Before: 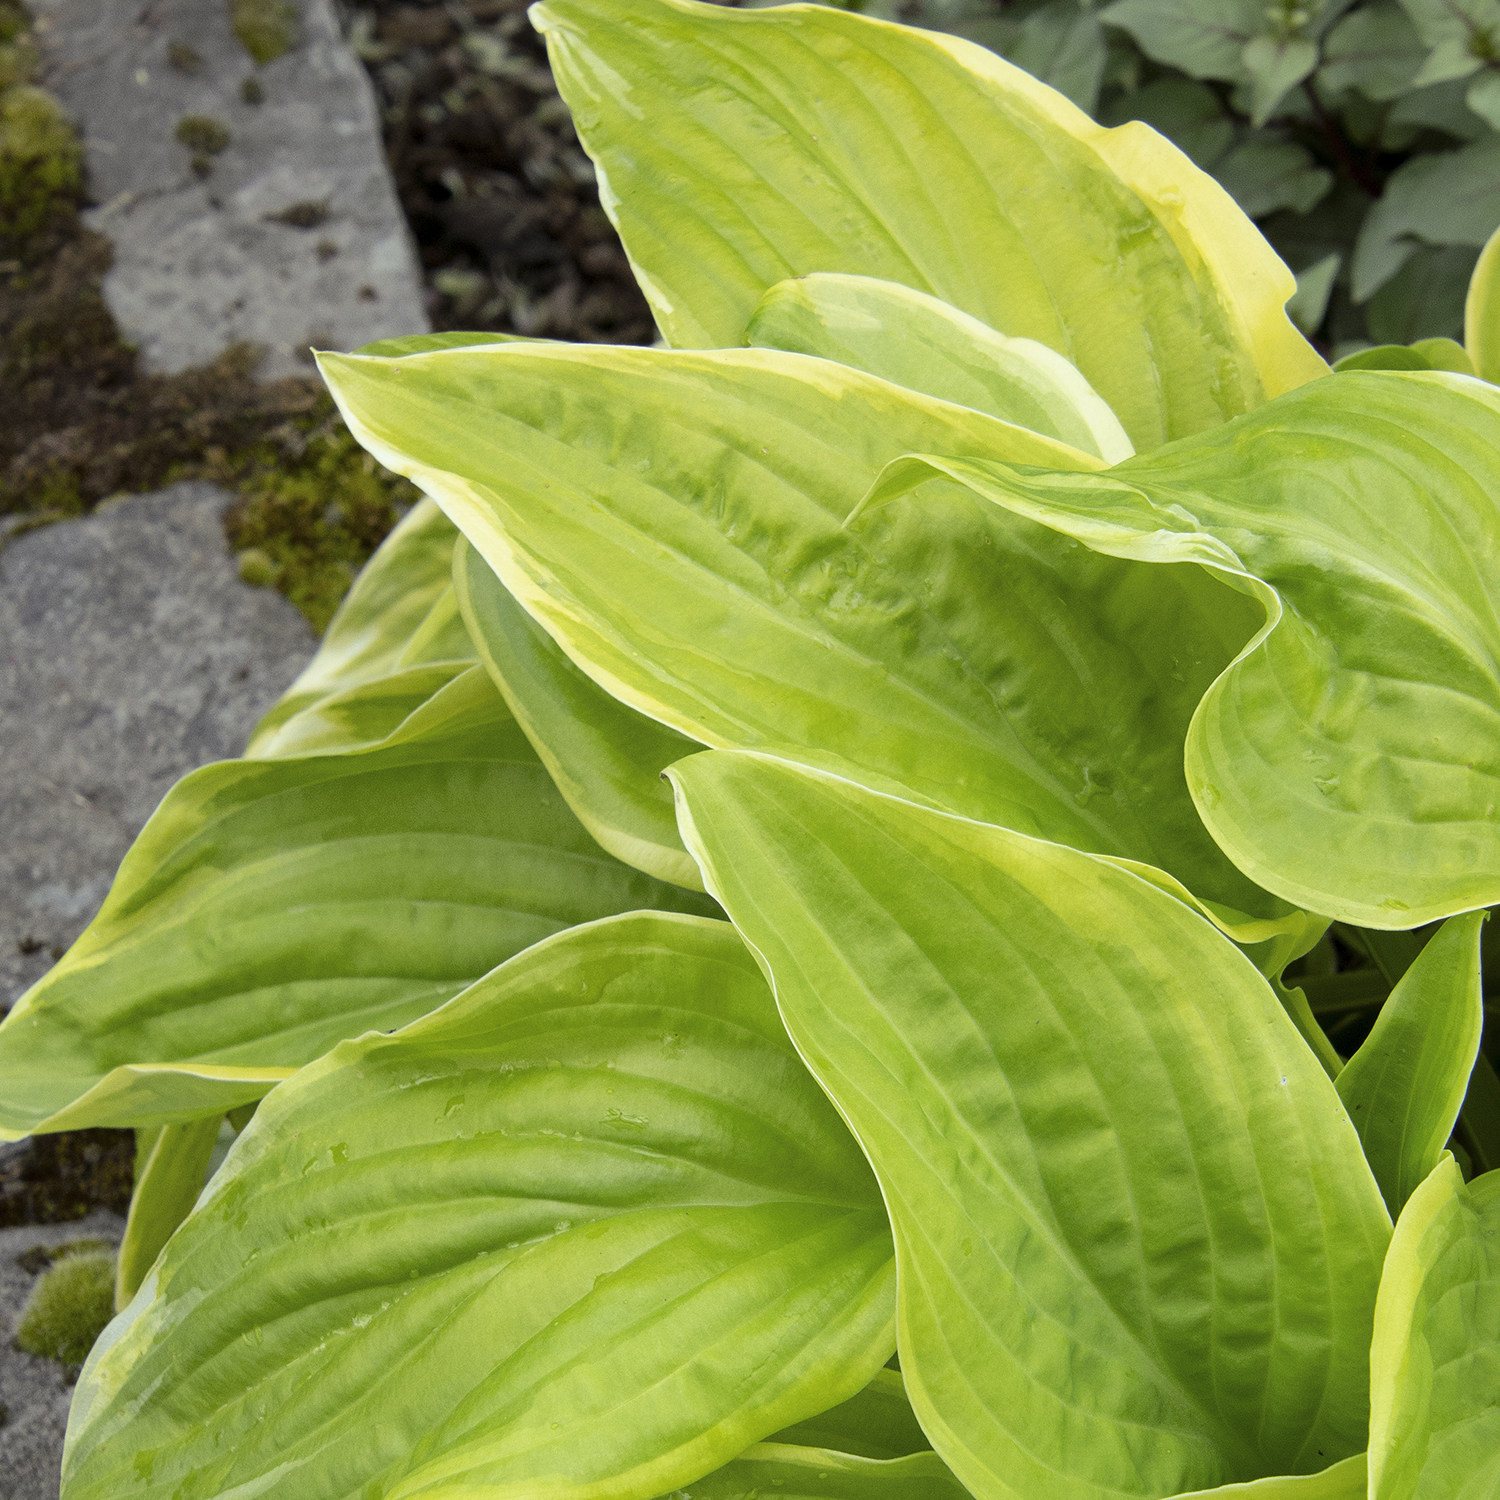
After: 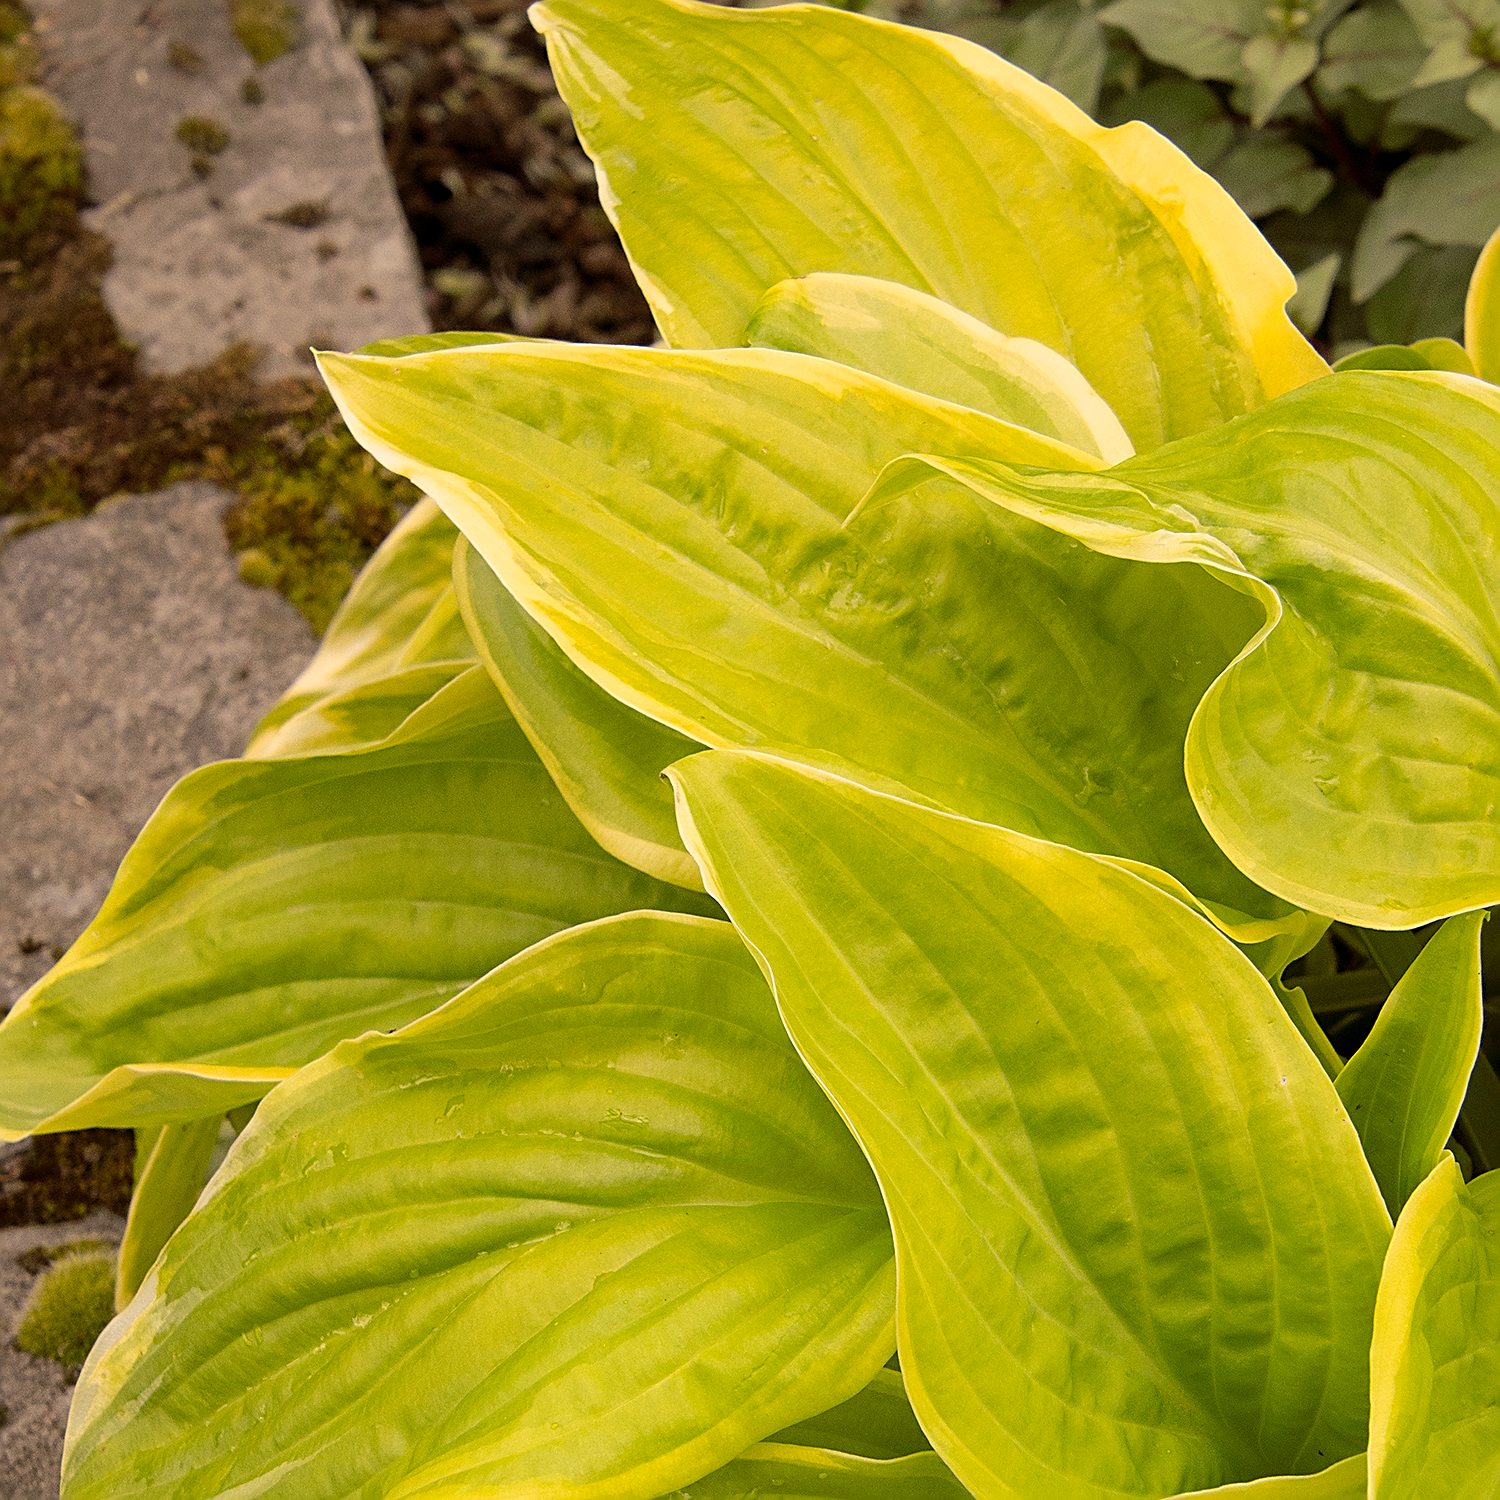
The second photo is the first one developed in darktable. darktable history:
sharpen: amount 0.75
color balance rgb: shadows lift › luminance -5%, shadows lift › chroma 1.1%, shadows lift › hue 219°, power › luminance 10%, power › chroma 2.83%, power › hue 60°, highlights gain › chroma 4.52%, highlights gain › hue 33.33°, saturation formula JzAzBz (2021)
tone equalizer: on, module defaults
